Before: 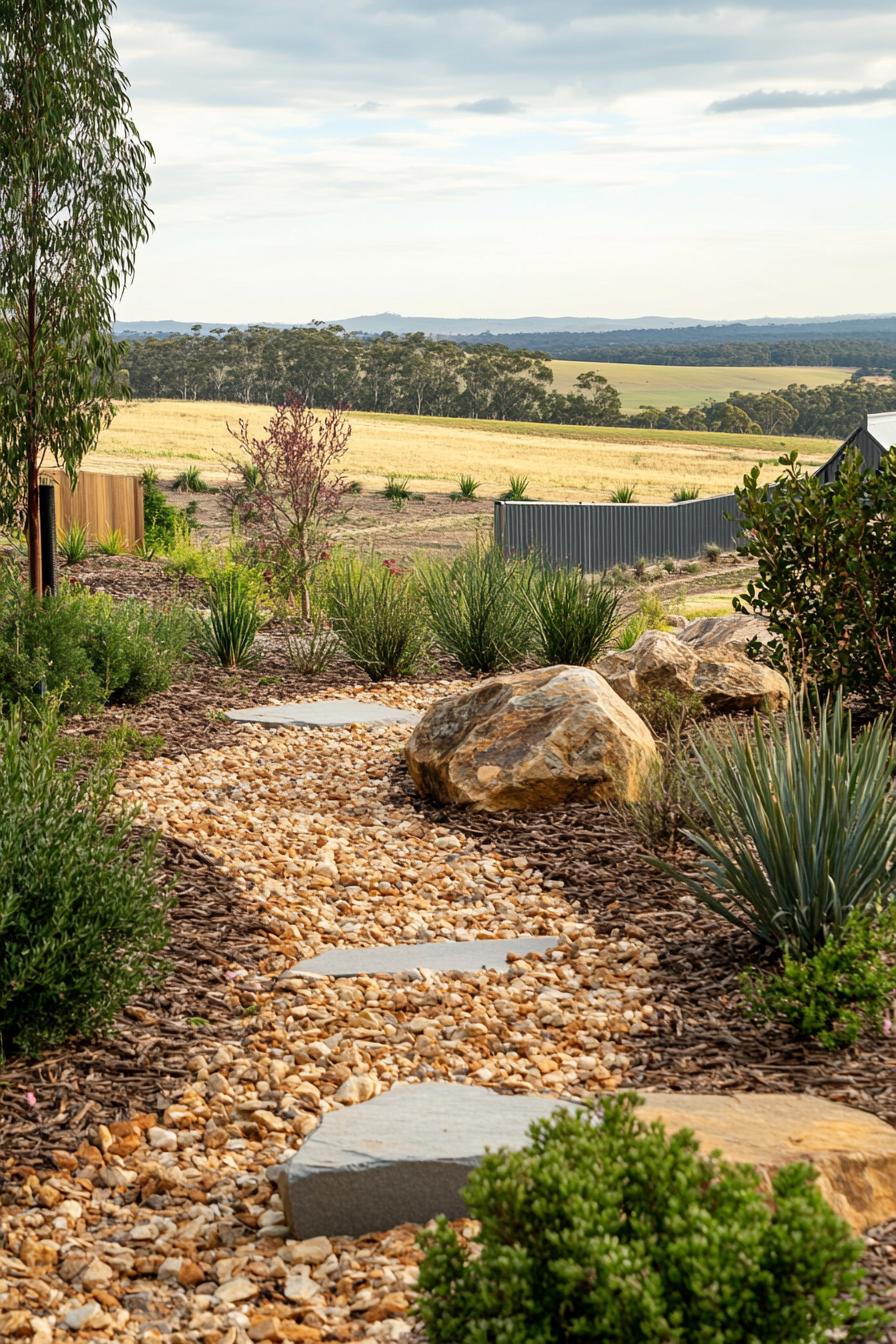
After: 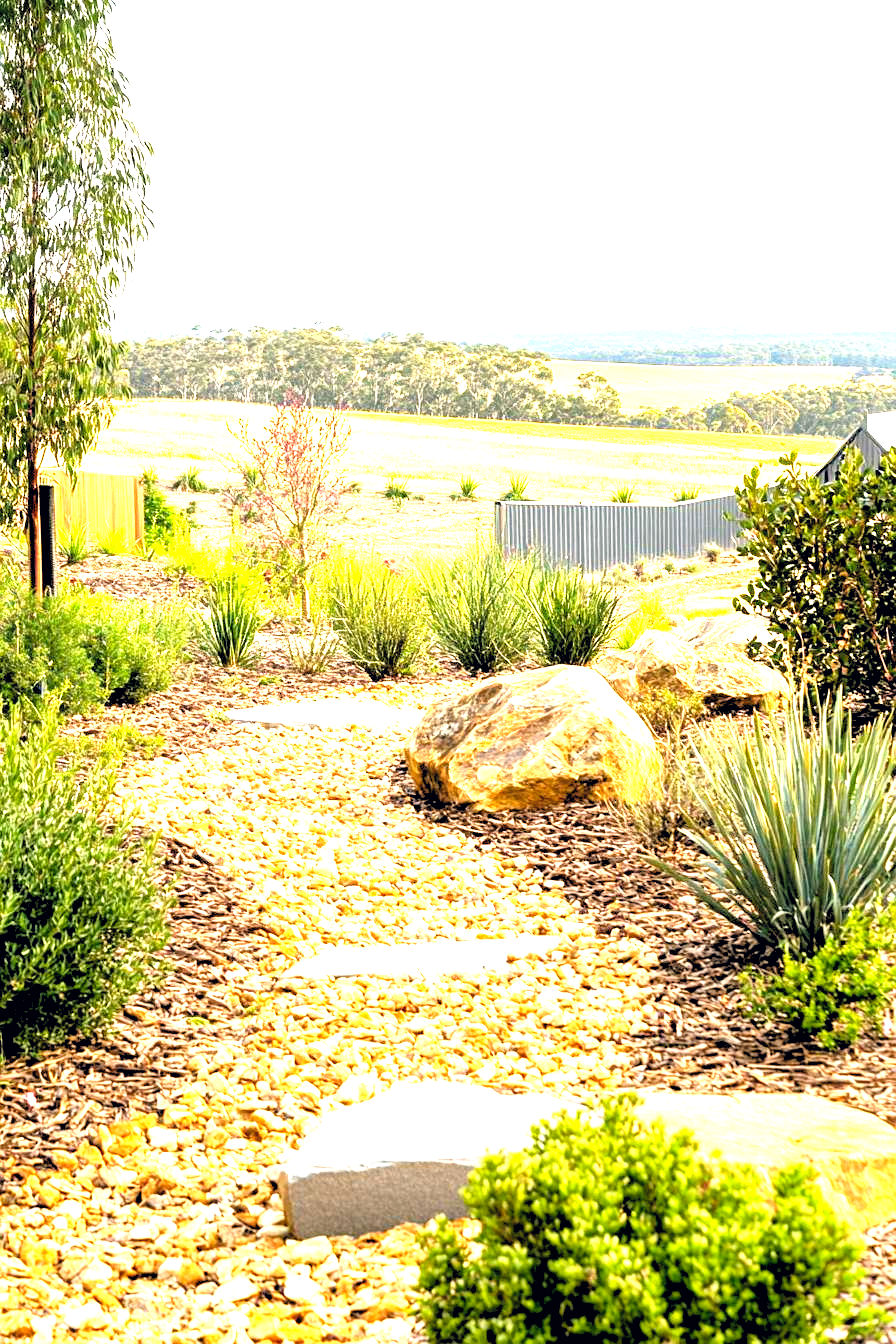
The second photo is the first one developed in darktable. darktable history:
color correction: highlights a* 2.81, highlights b* 5.01, shadows a* -1.81, shadows b* -4.88, saturation 0.818
tone equalizer: -8 EV -0.756 EV, -7 EV -0.739 EV, -6 EV -0.634 EV, -5 EV -0.389 EV, -3 EV 0.393 EV, -2 EV 0.6 EV, -1 EV 0.691 EV, +0 EV 0.745 EV, smoothing 1
levels: levels [0.072, 0.414, 0.976]
exposure: black level correction 0, exposure 1.102 EV, compensate highlight preservation false
color balance rgb: shadows lift › chroma 0.977%, shadows lift › hue 111.05°, global offset › hue 172.09°, perceptual saturation grading › global saturation 25.274%, perceptual brilliance grading › global brilliance 19.632%, perceptual brilliance grading › shadows -40.561%, global vibrance 14.247%
